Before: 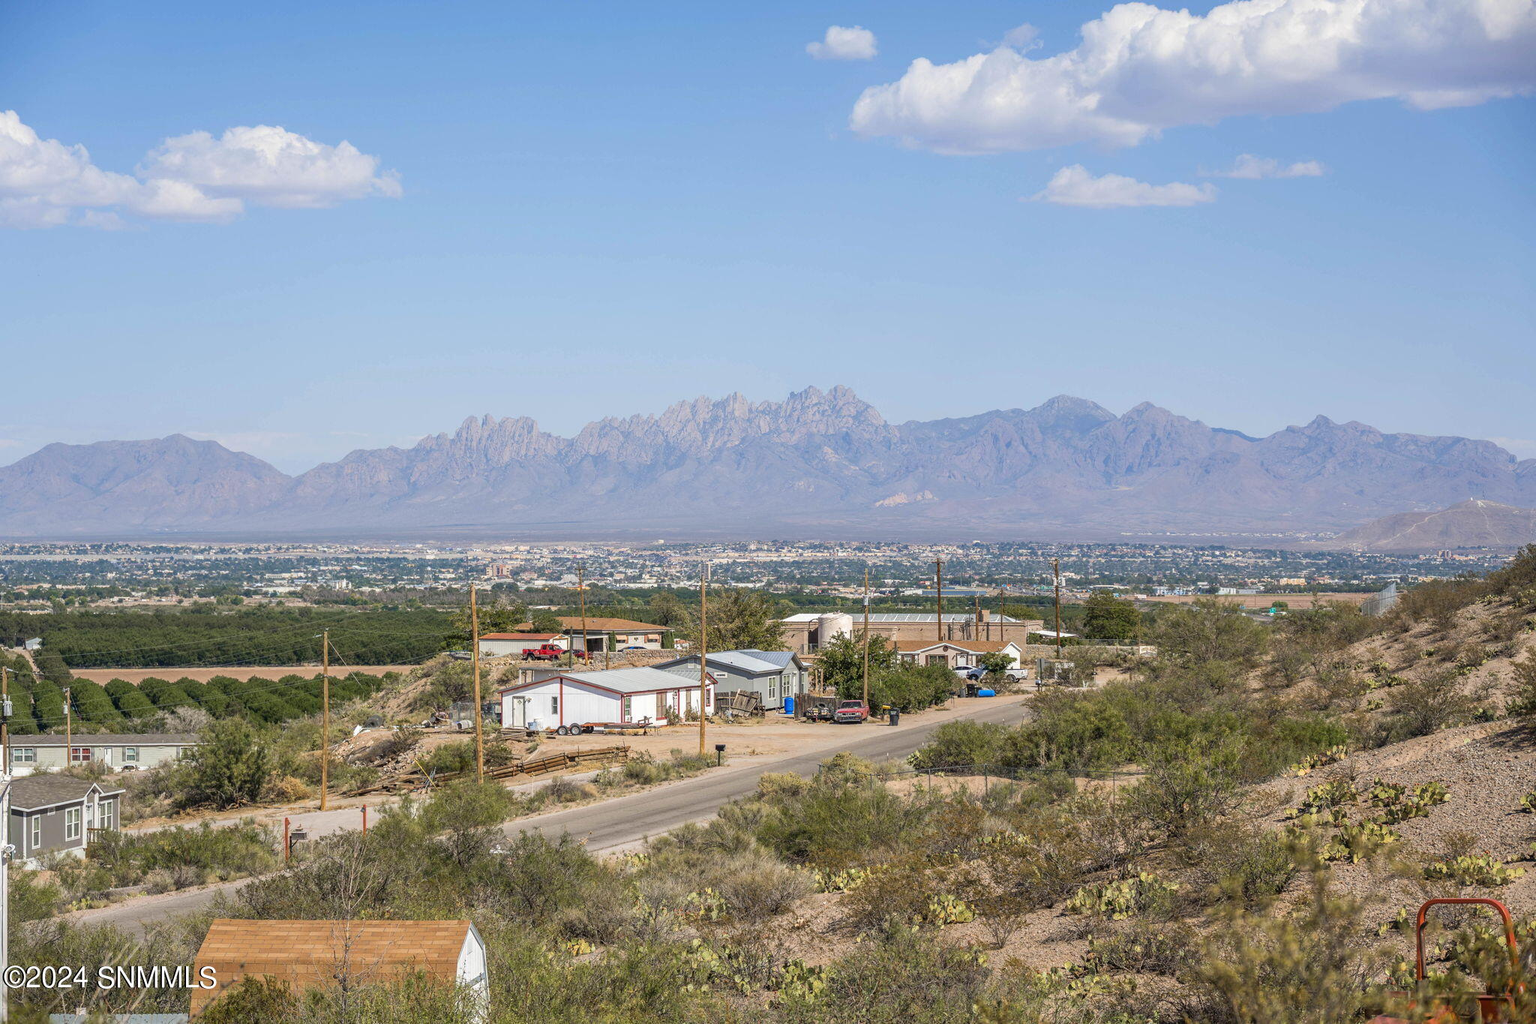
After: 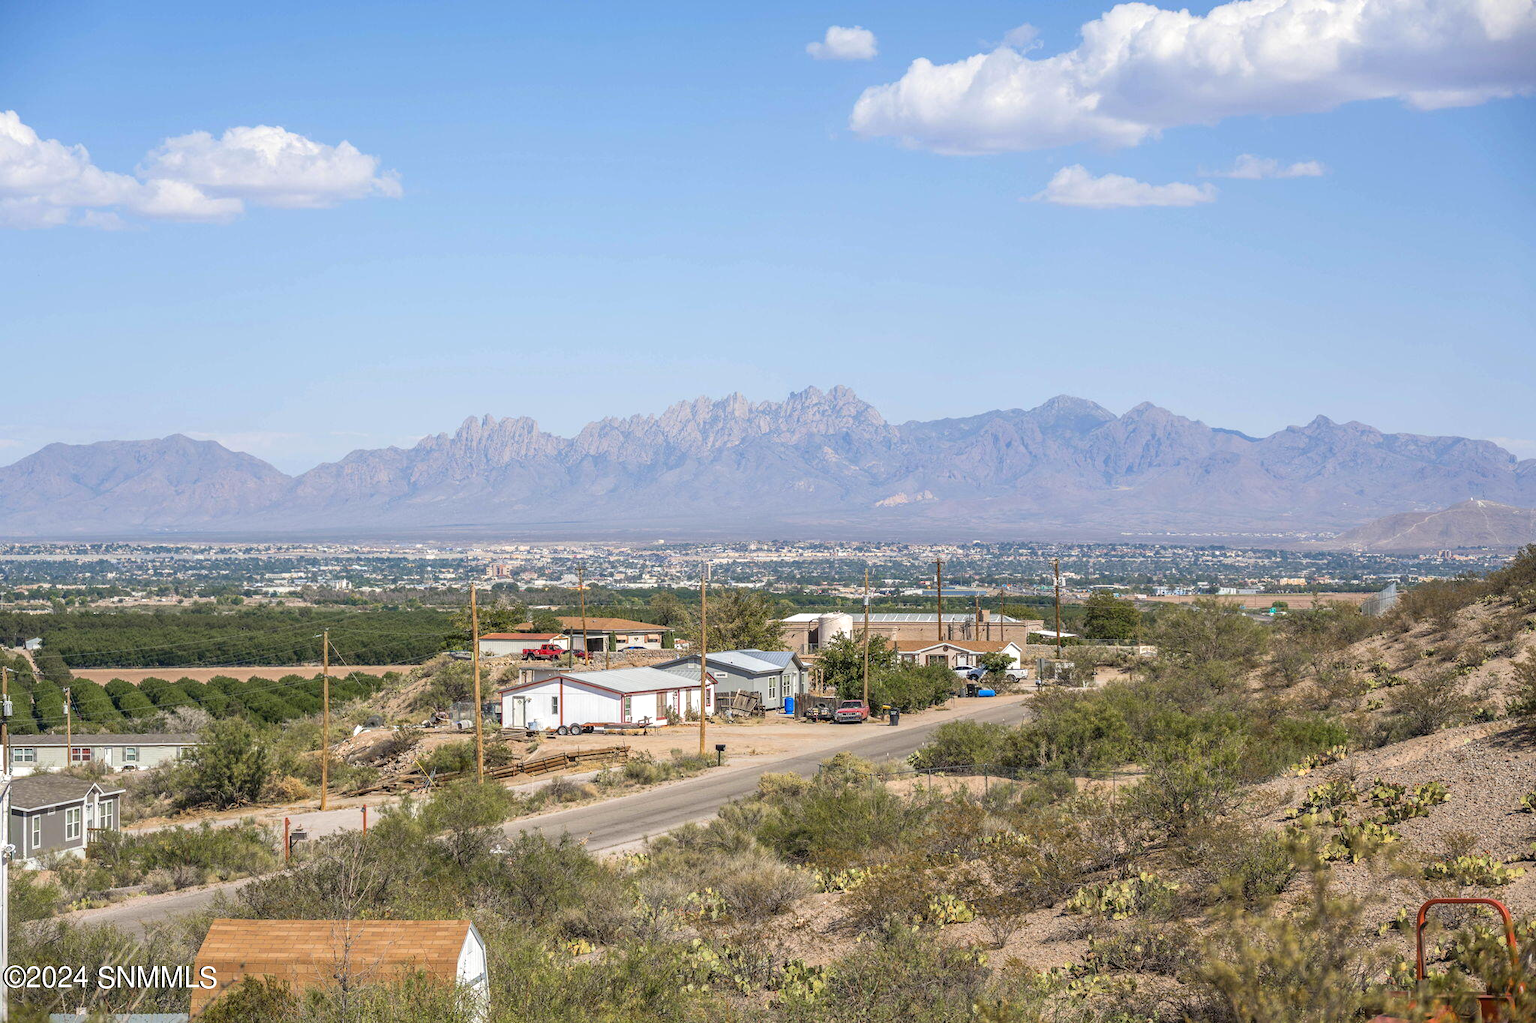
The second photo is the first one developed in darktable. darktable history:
exposure: exposure 0.189 EV, compensate exposure bias true, compensate highlight preservation false
